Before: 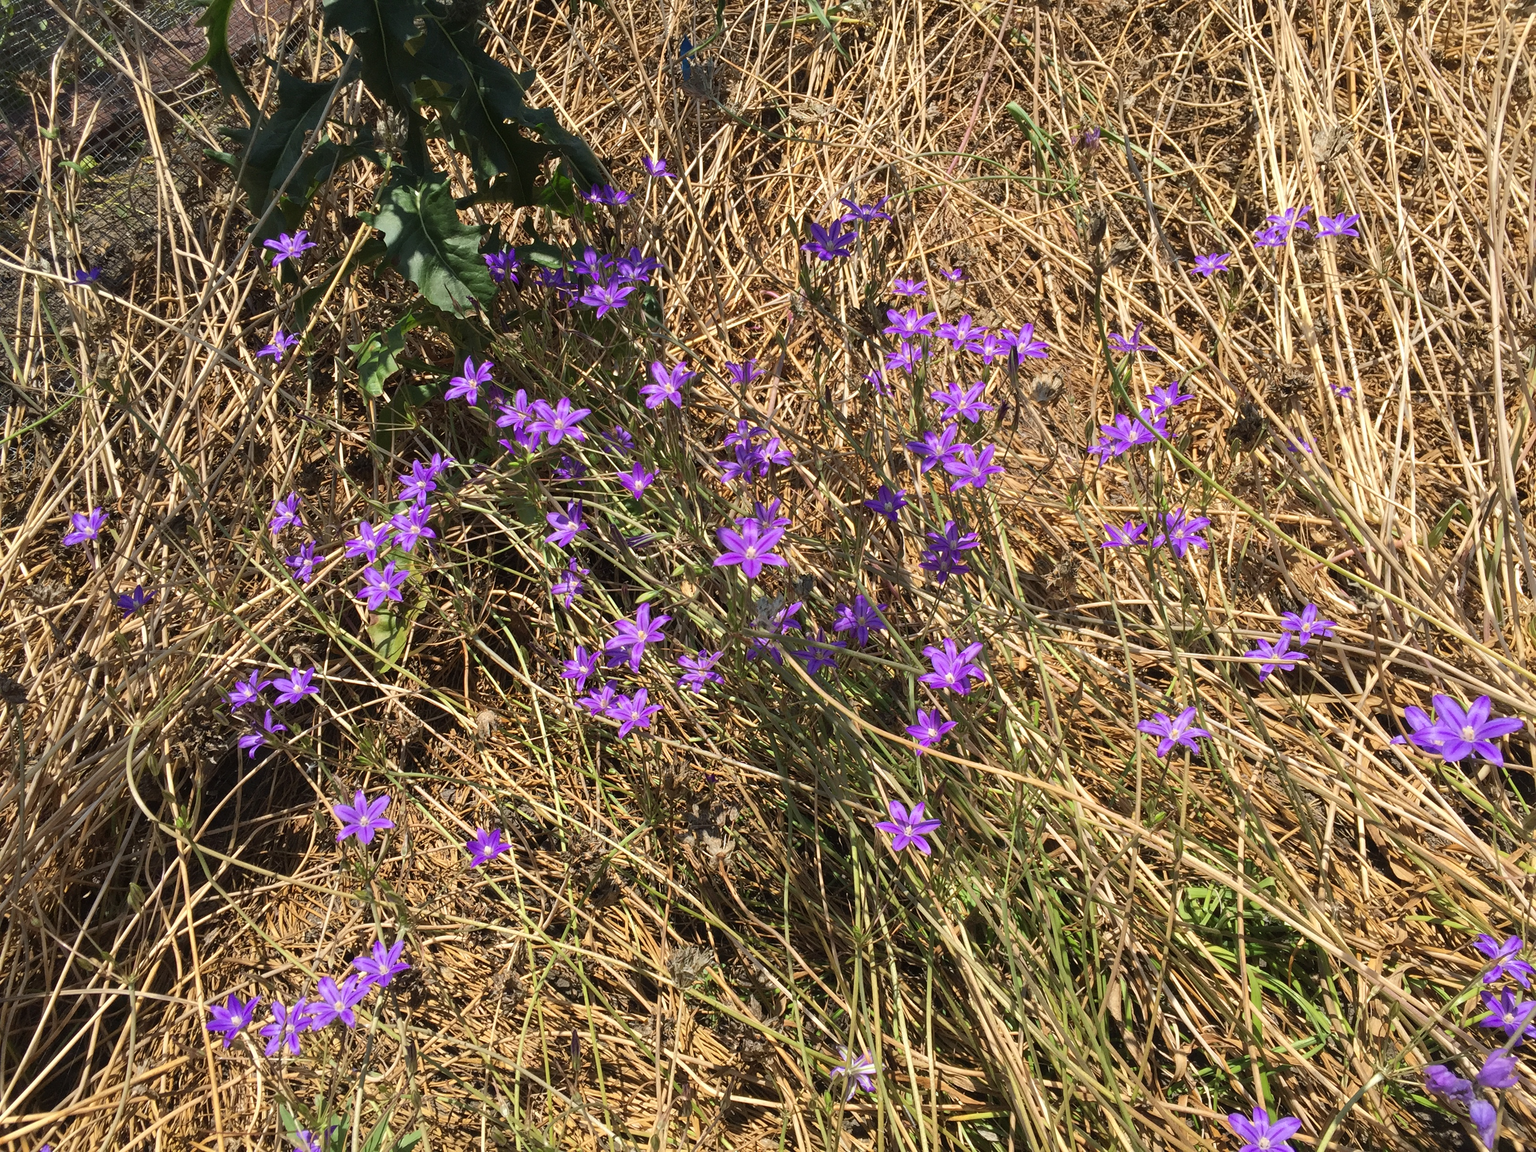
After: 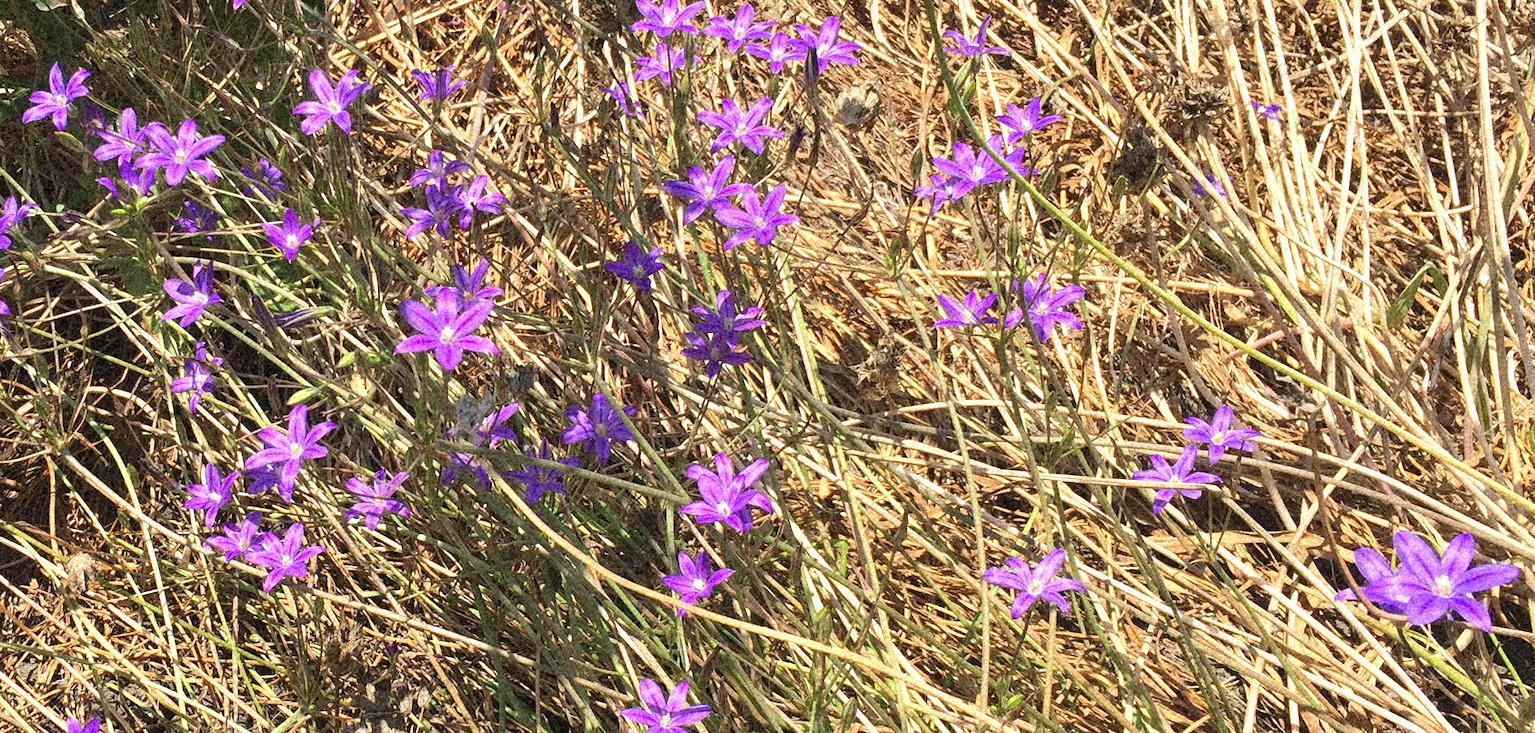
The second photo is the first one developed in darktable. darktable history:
exposure: black level correction -0.002, exposure 0.54 EV, compensate highlight preservation false
grain: coarseness 46.9 ISO, strength 50.21%, mid-tones bias 0%
crop and rotate: left 27.938%, top 27.046%, bottom 27.046%
